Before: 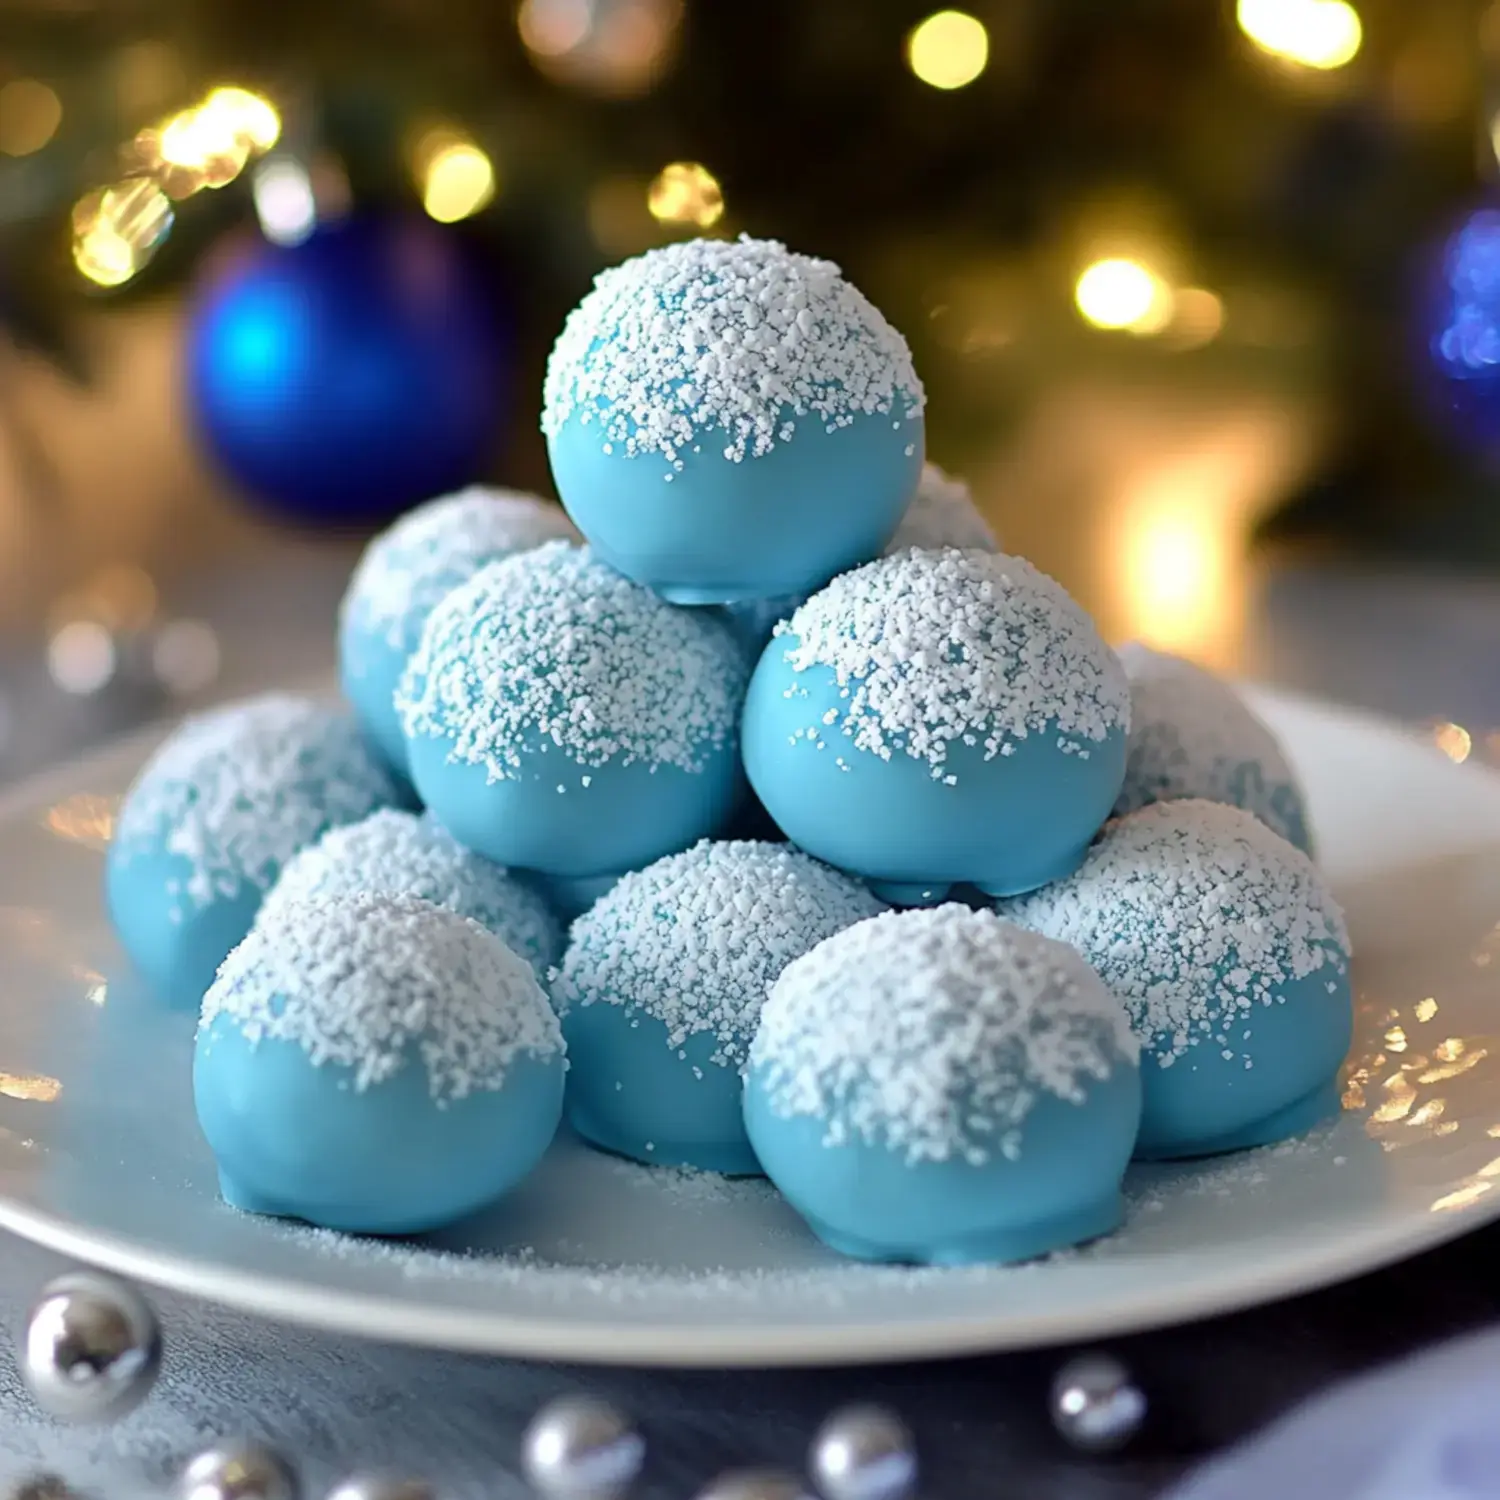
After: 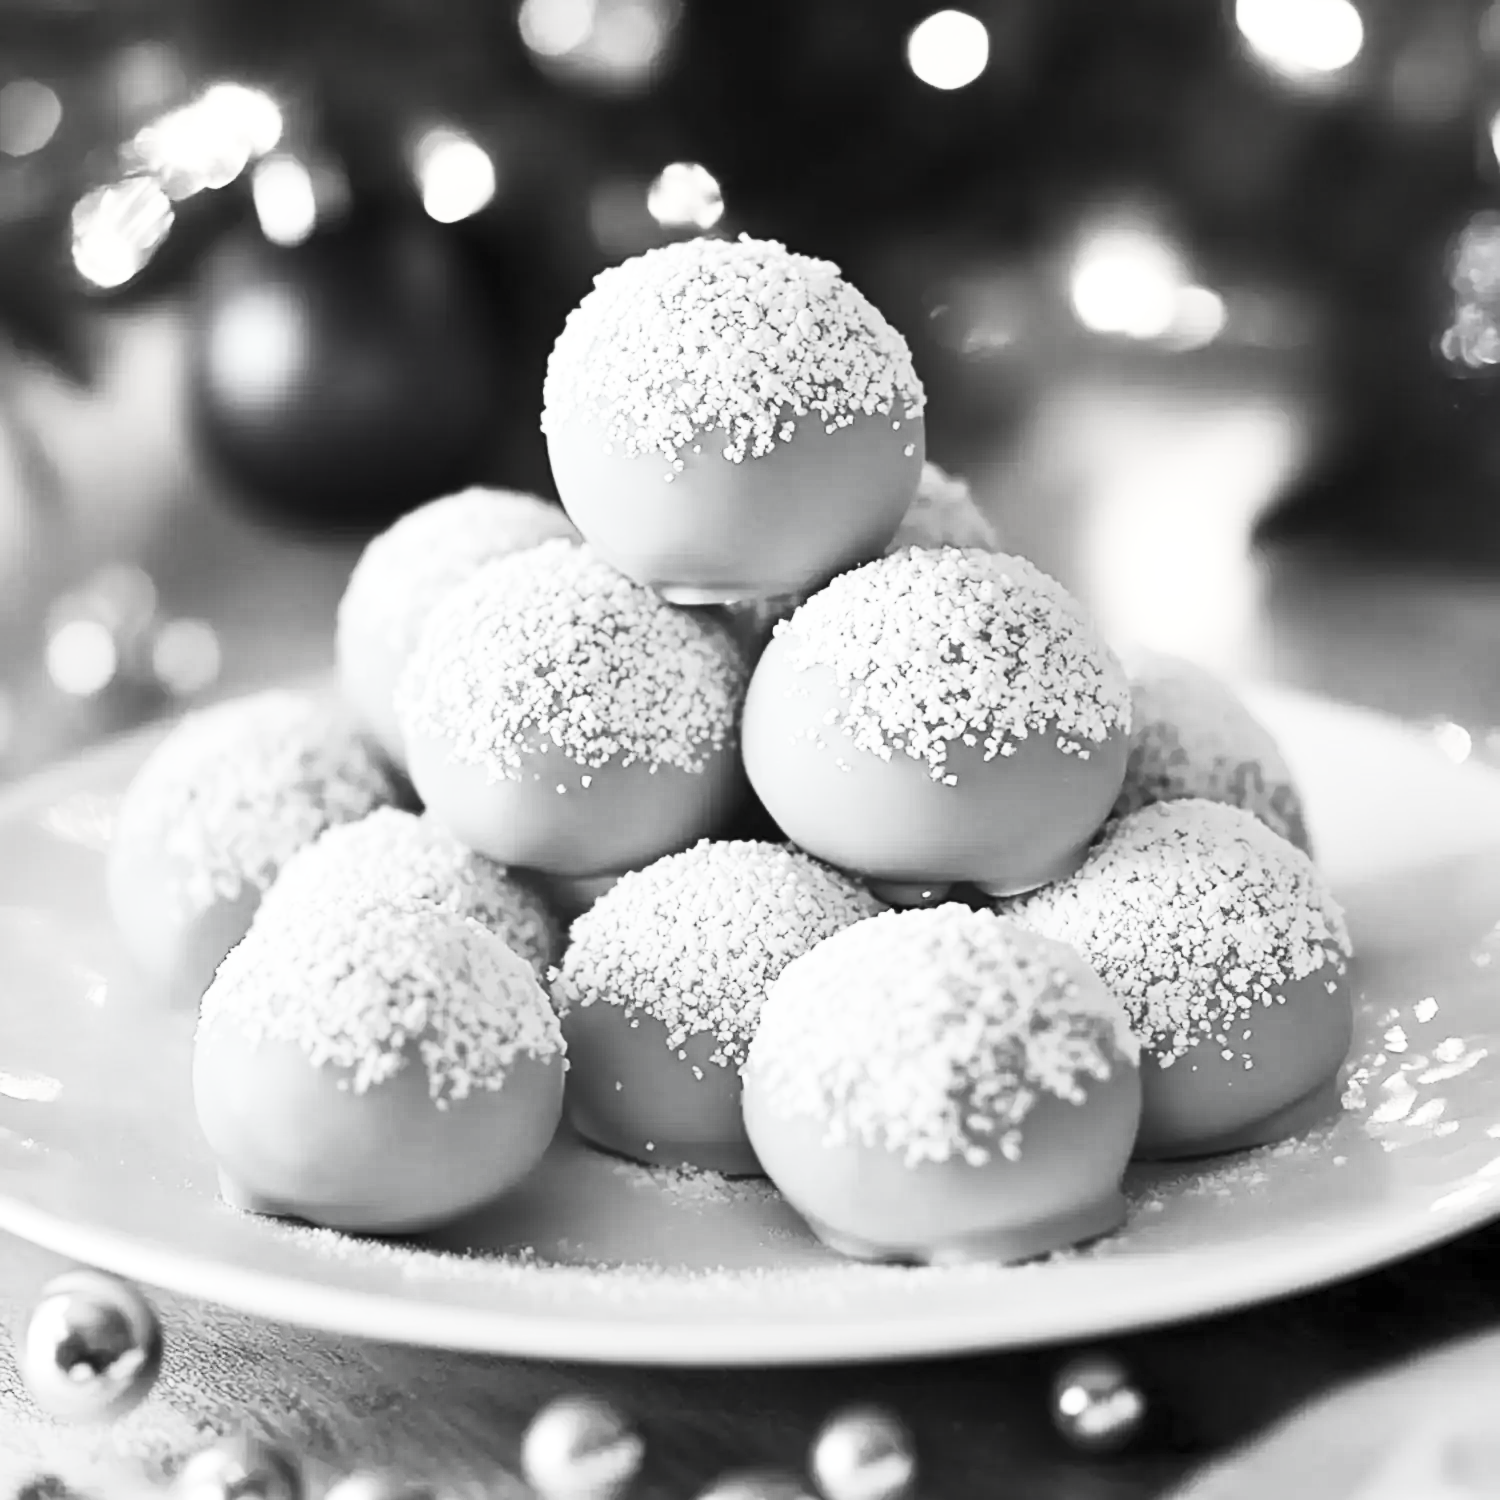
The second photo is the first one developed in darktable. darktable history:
contrast brightness saturation: contrast 0.535, brightness 0.452, saturation -0.98
